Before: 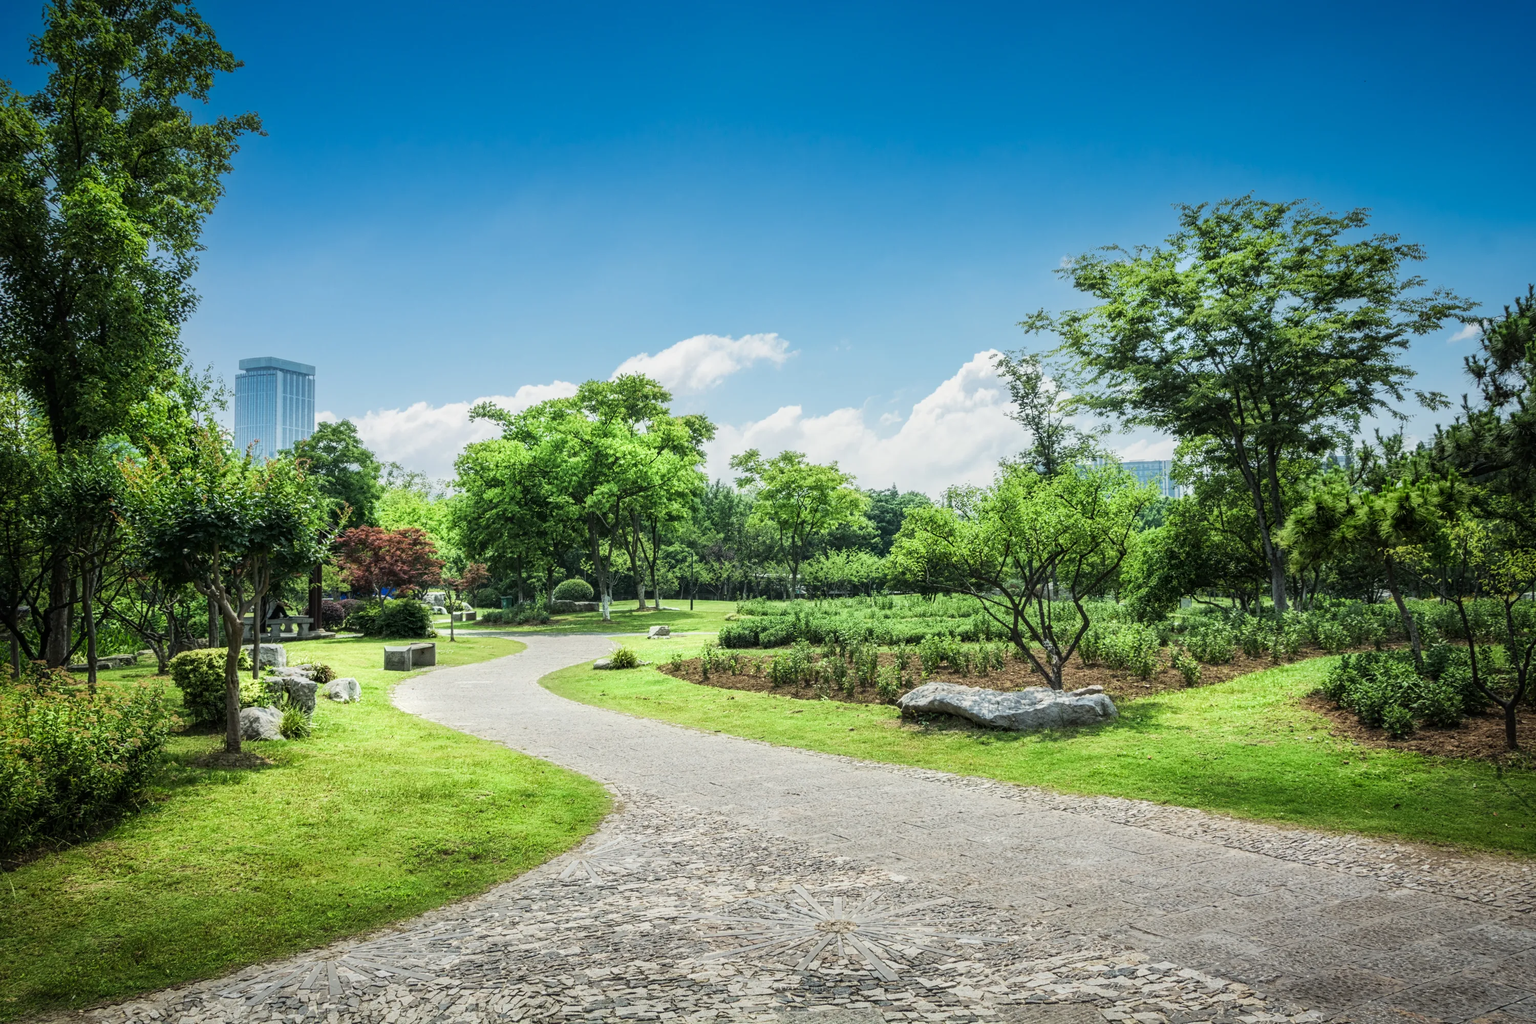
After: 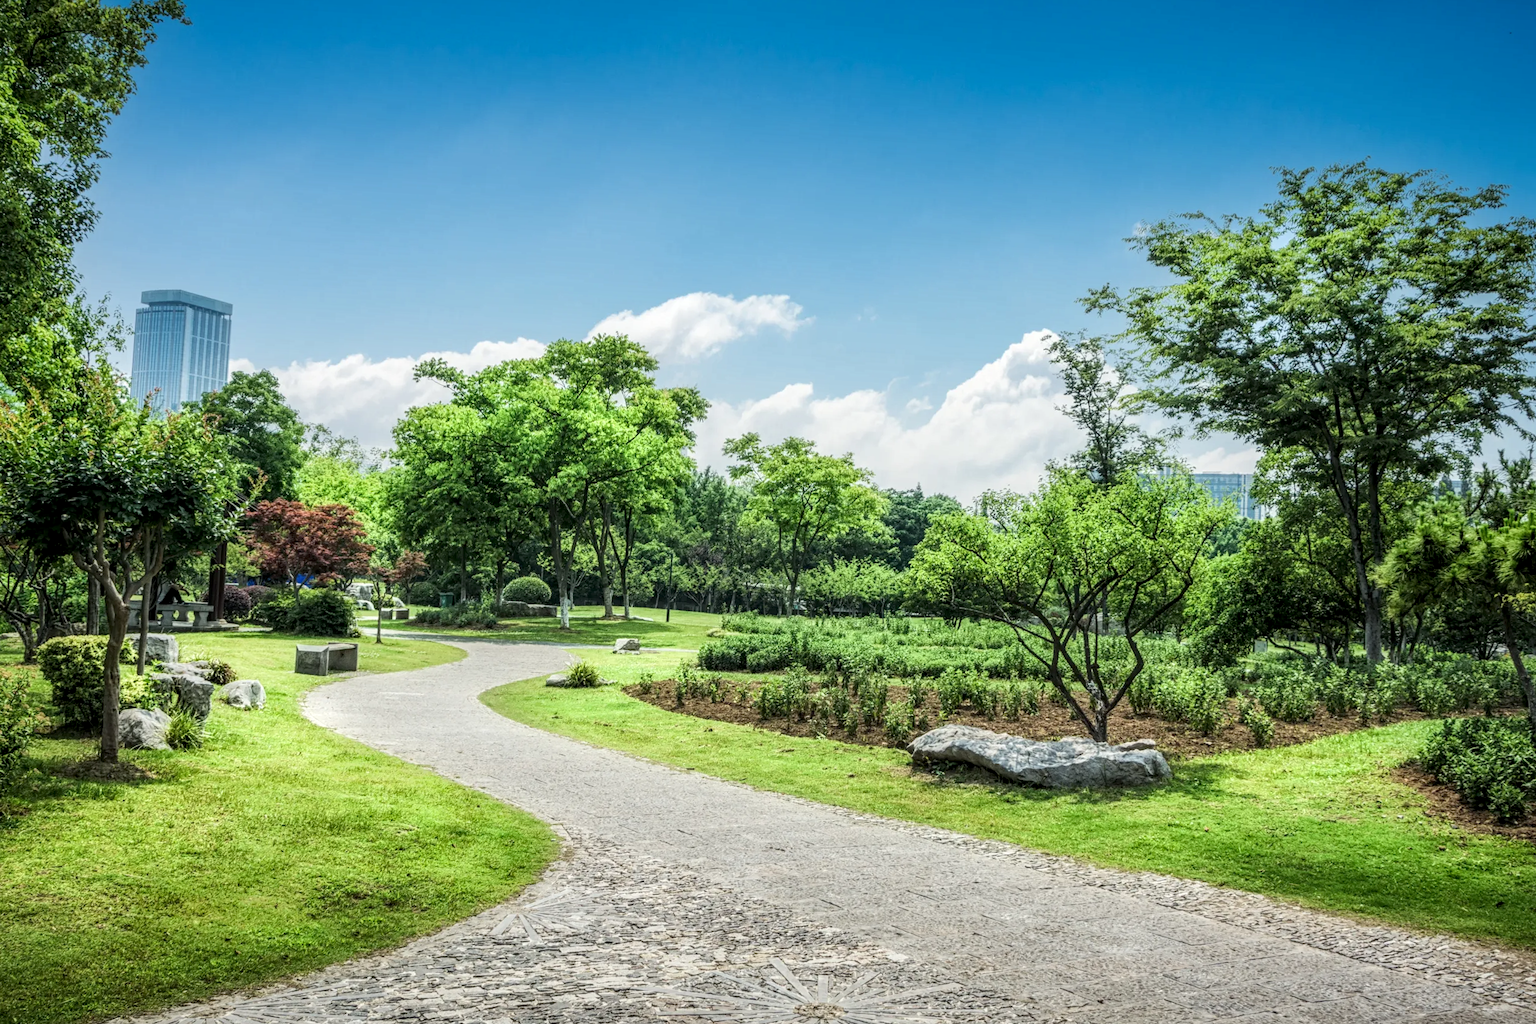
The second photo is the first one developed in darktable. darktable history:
local contrast: detail 130%
crop and rotate: angle -3.21°, left 5.099%, top 5.189%, right 4.758%, bottom 4.637%
